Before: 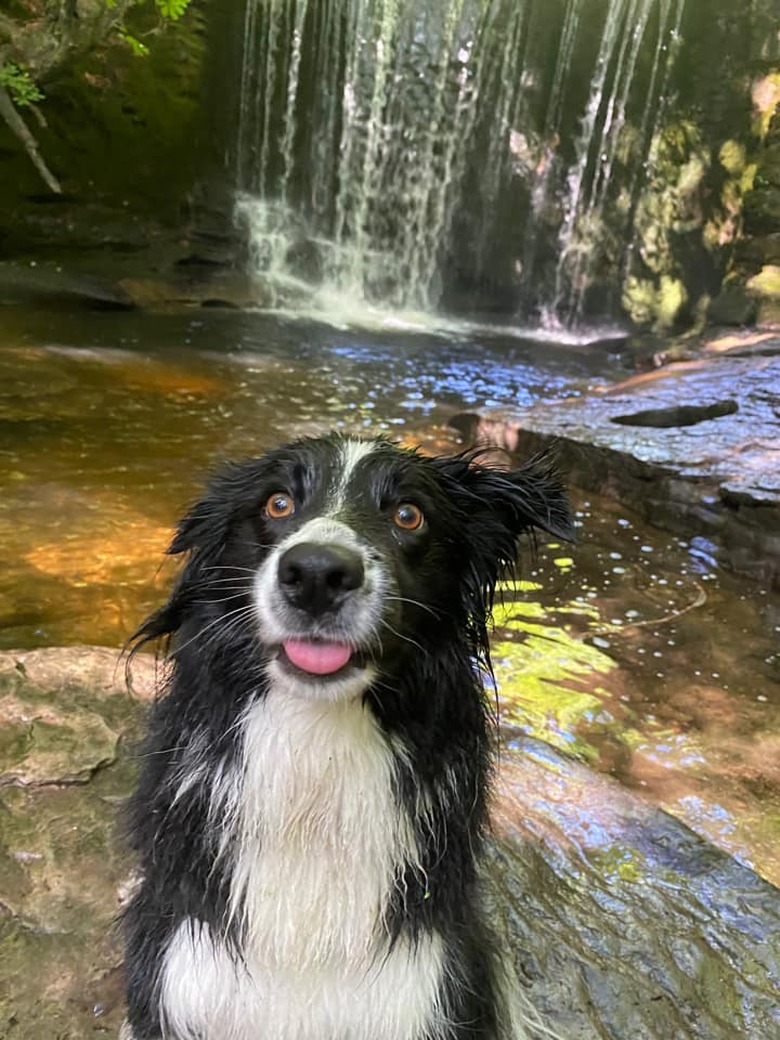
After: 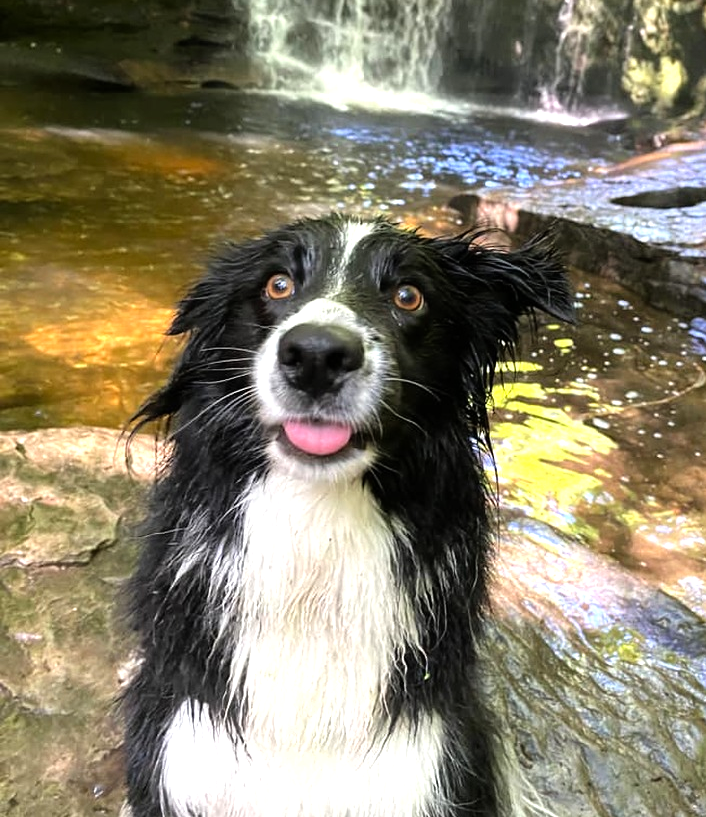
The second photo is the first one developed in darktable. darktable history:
crop: top 21.124%, right 9.377%, bottom 0.276%
shadows and highlights: shadows 6.72, soften with gaussian
tone equalizer: -8 EV -0.757 EV, -7 EV -0.723 EV, -6 EV -0.608 EV, -5 EV -0.367 EV, -3 EV 0.378 EV, -2 EV 0.6 EV, -1 EV 0.685 EV, +0 EV 0.727 EV
